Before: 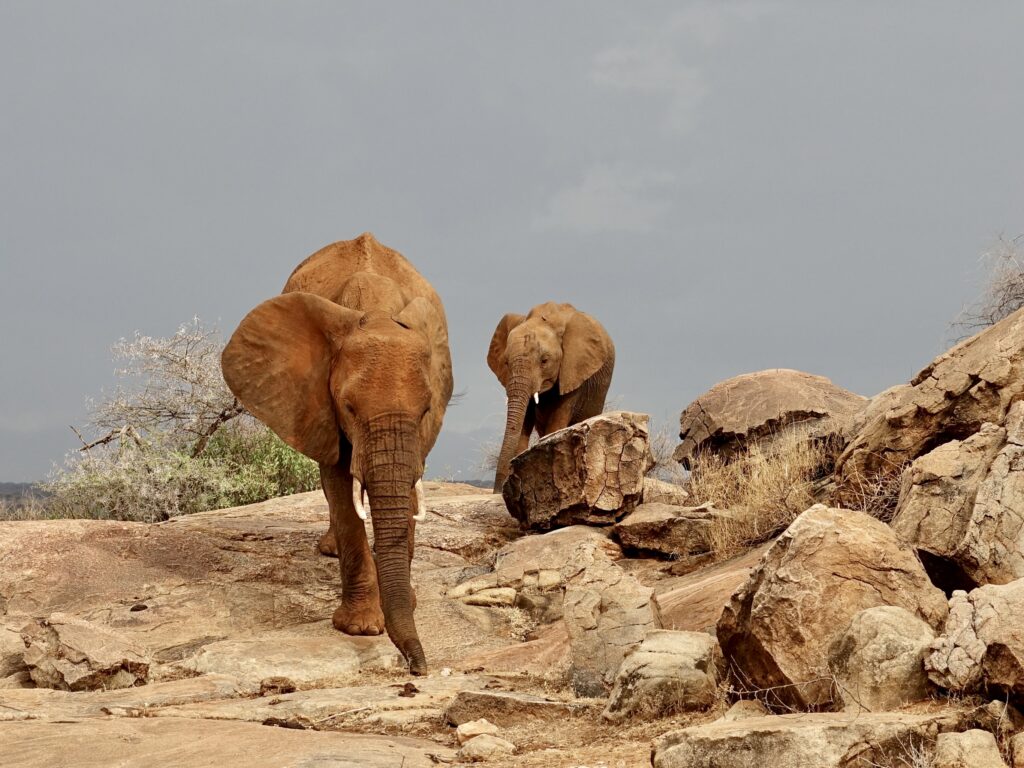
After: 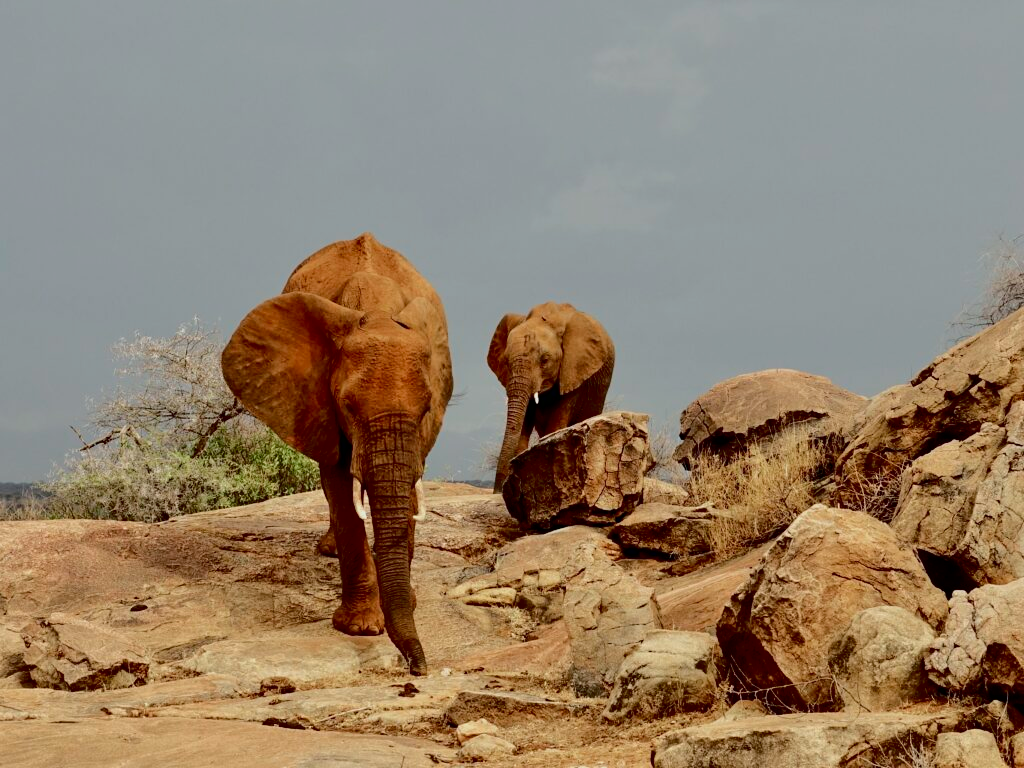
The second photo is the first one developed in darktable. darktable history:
tone curve: curves: ch0 [(0, 0) (0.181, 0.087) (0.498, 0.485) (0.78, 0.742) (0.993, 0.954)]; ch1 [(0, 0) (0.311, 0.149) (0.395, 0.349) (0.488, 0.477) (0.612, 0.641) (1, 1)]; ch2 [(0, 0) (0.5, 0.5) (0.638, 0.667) (1, 1)], color space Lab, independent channels, preserve colors none
exposure: black level correction 0.009, exposure -0.159 EV, compensate highlight preservation false
